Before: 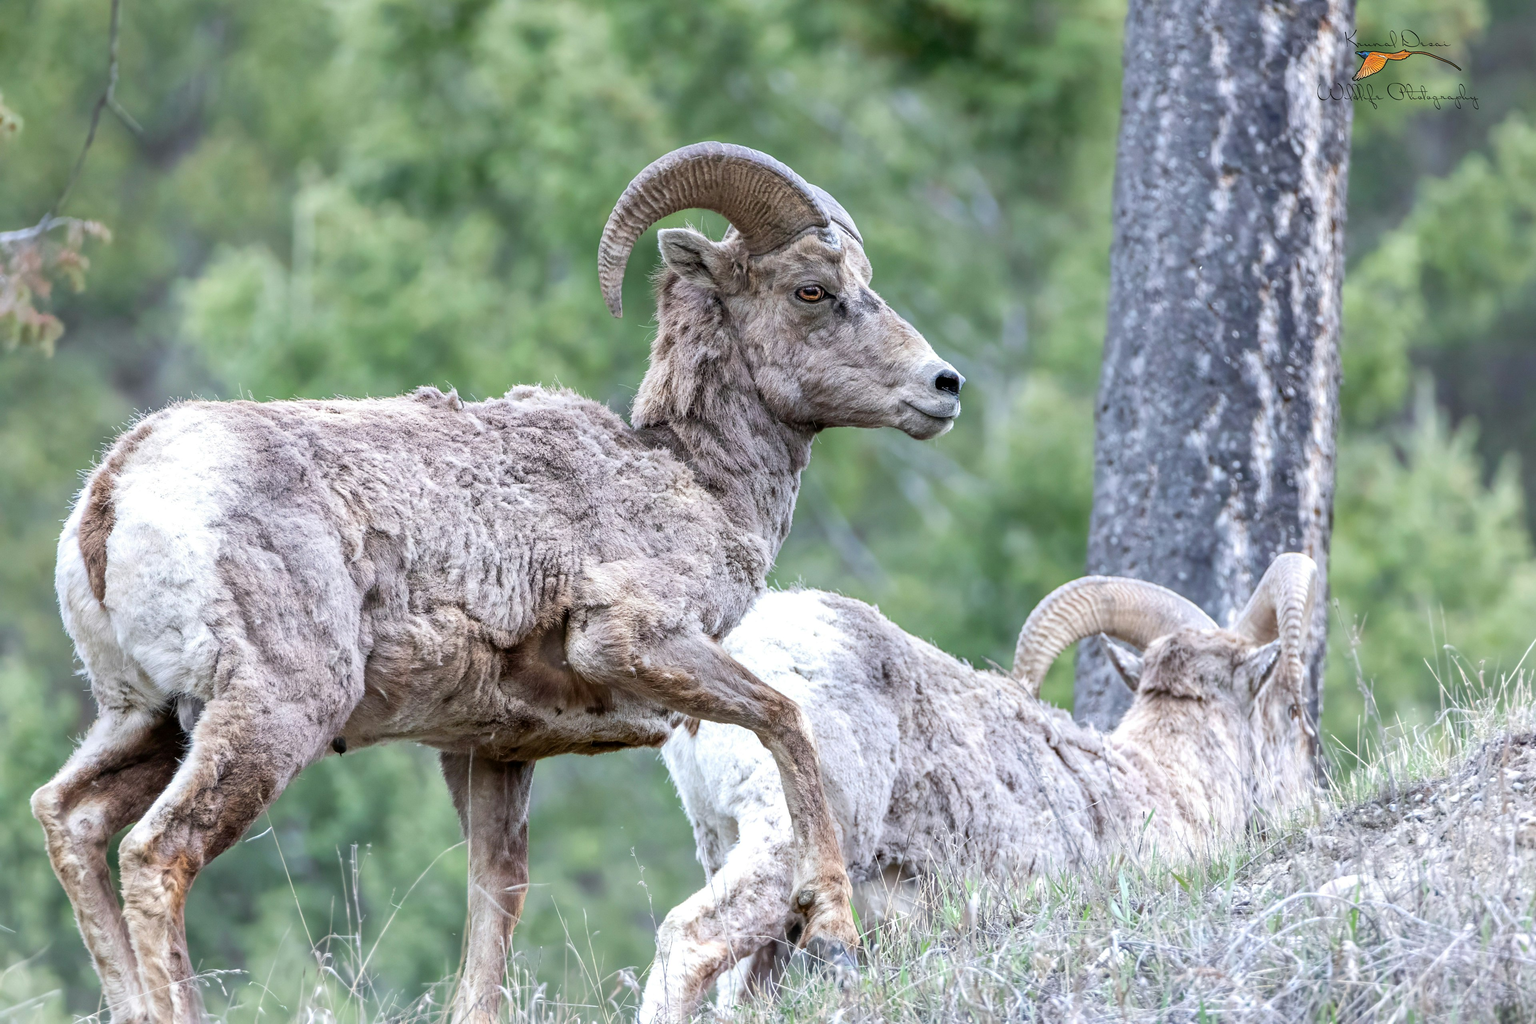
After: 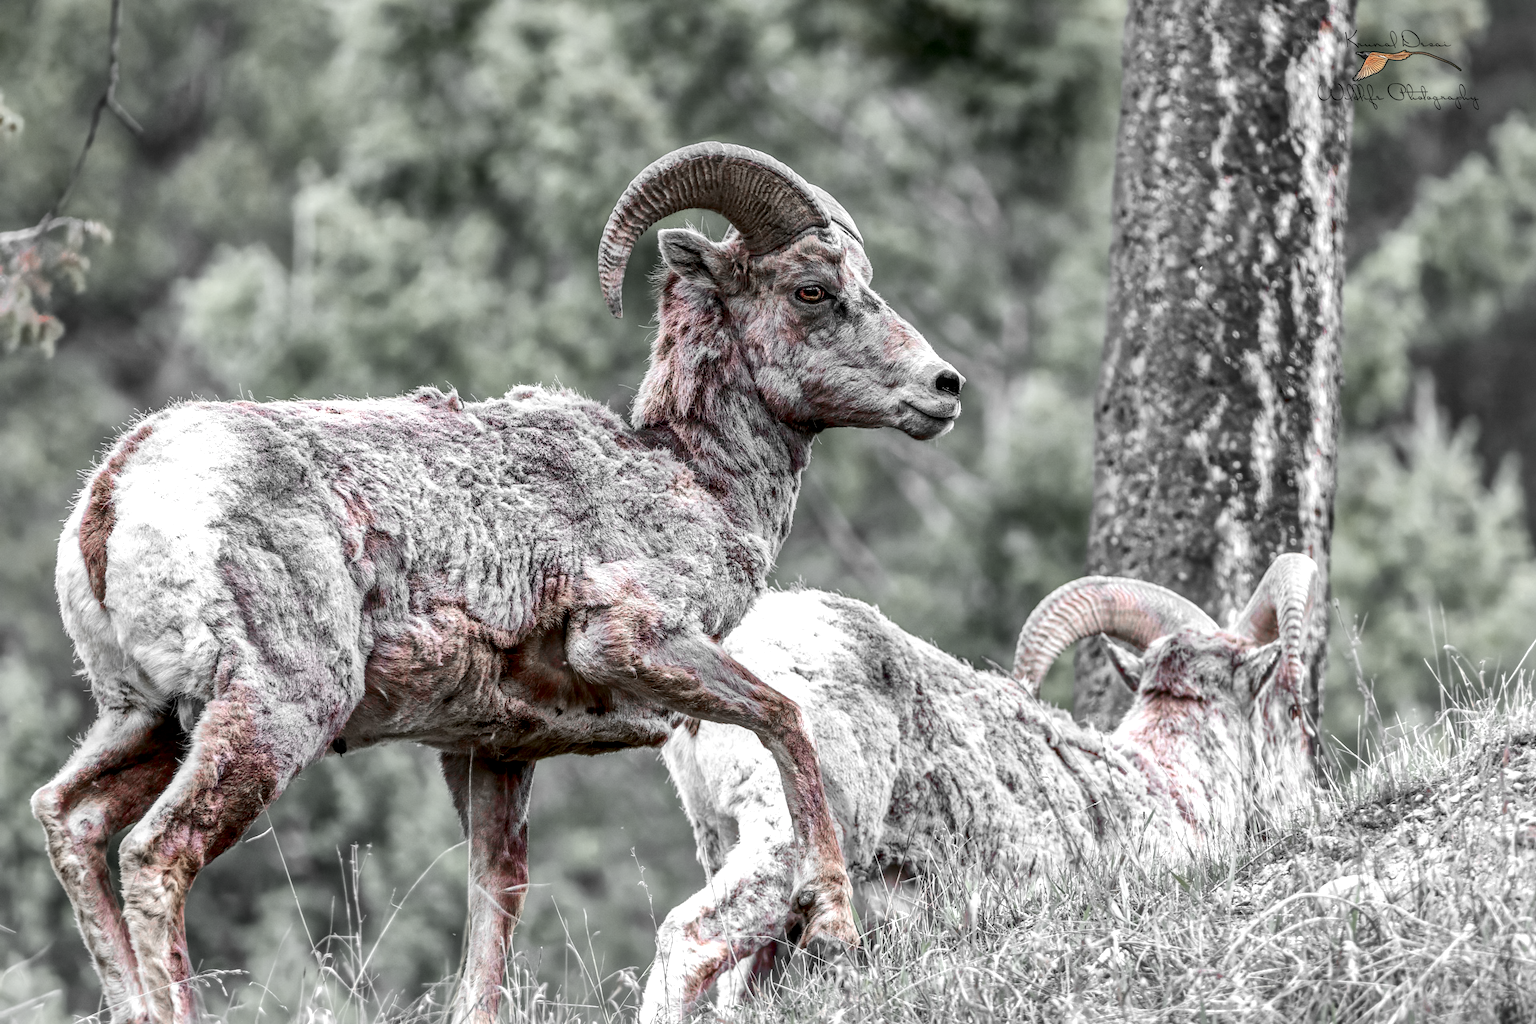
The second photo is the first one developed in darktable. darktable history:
color zones: curves: ch1 [(0, 0.831) (0.08, 0.771) (0.157, 0.268) (0.241, 0.207) (0.562, -0.005) (0.714, -0.013) (0.876, 0.01) (1, 0.831)]
shadows and highlights: on, module defaults
local contrast: highlights 35%, detail 135%
contrast brightness saturation: contrast 0.21, brightness -0.11, saturation 0.21
